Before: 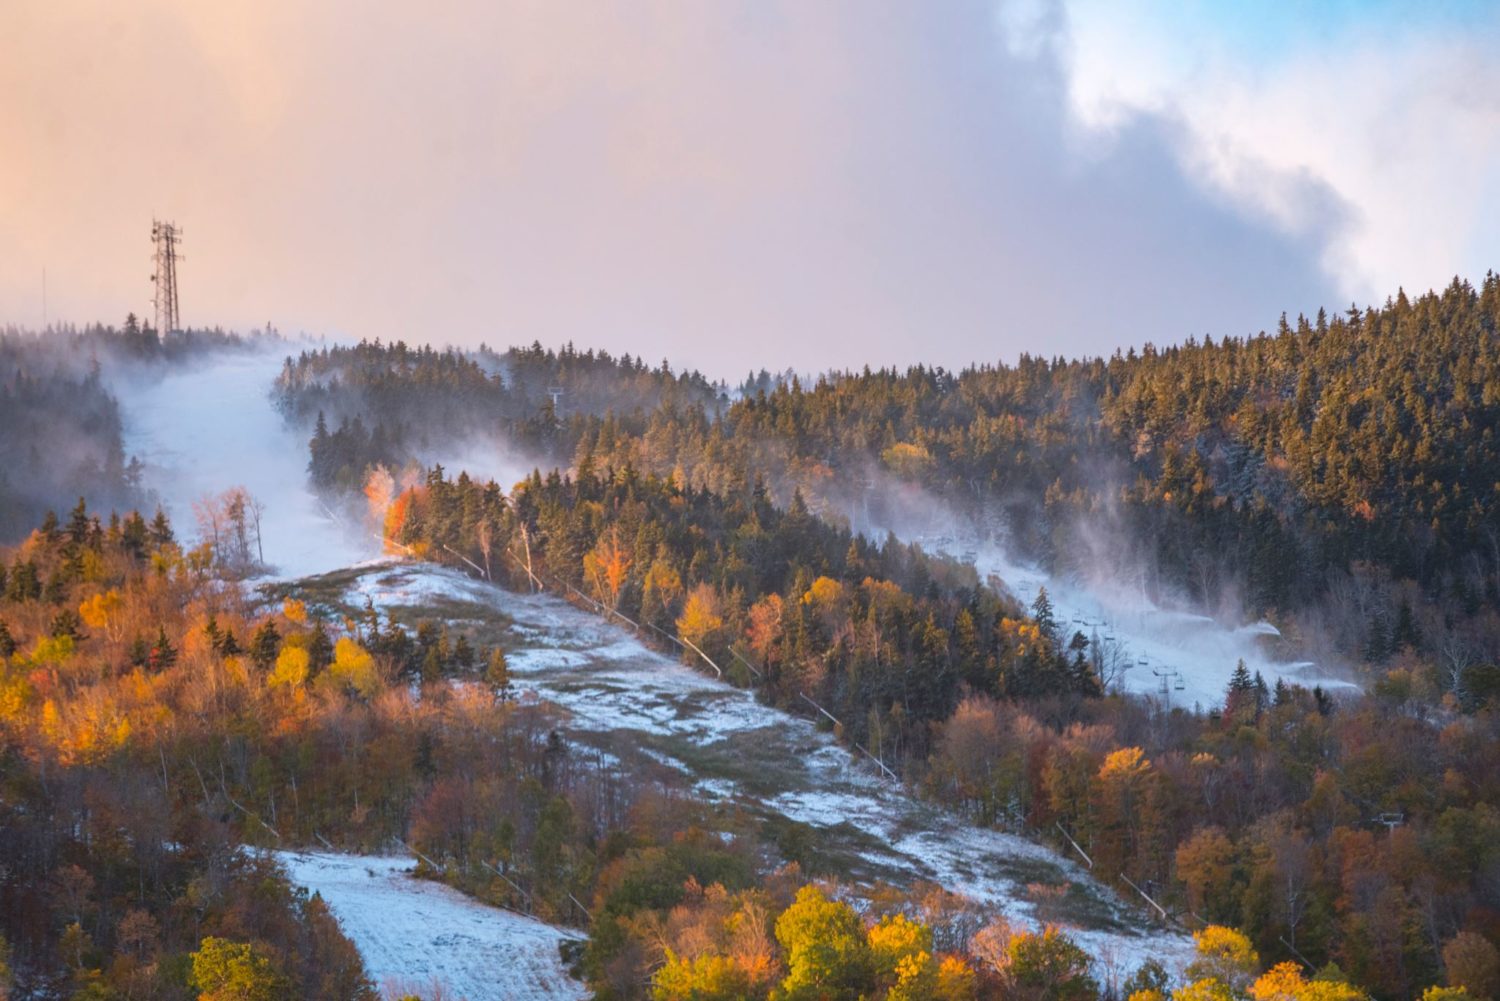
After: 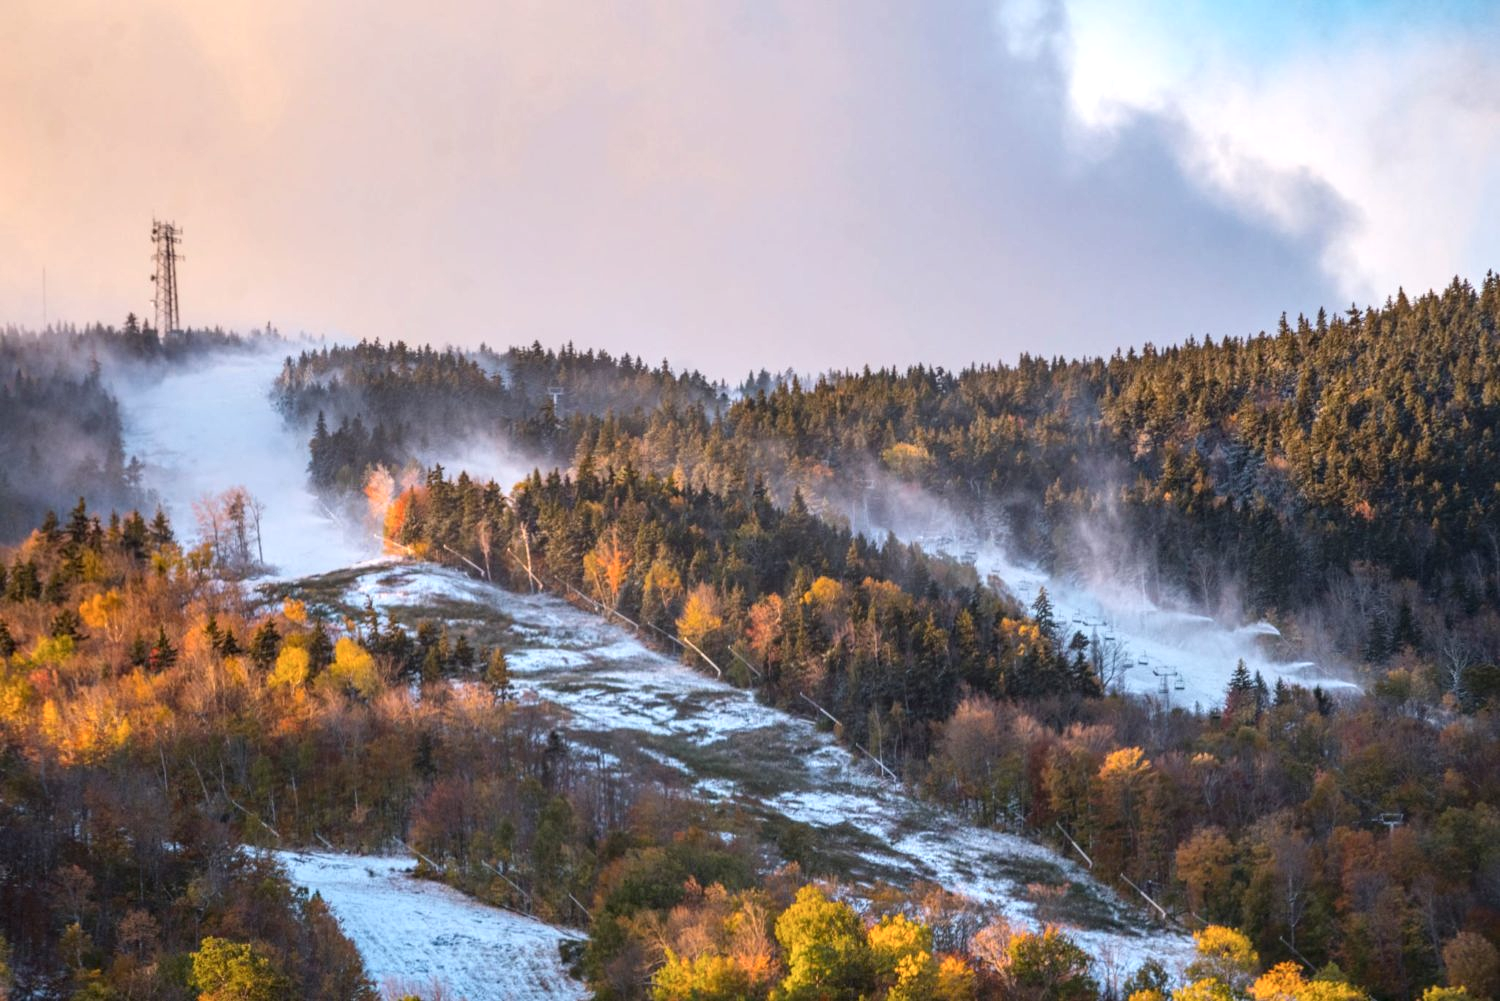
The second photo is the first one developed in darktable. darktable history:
local contrast: detail 142%
contrast brightness saturation: contrast 0.104, brightness 0.016, saturation 0.021
